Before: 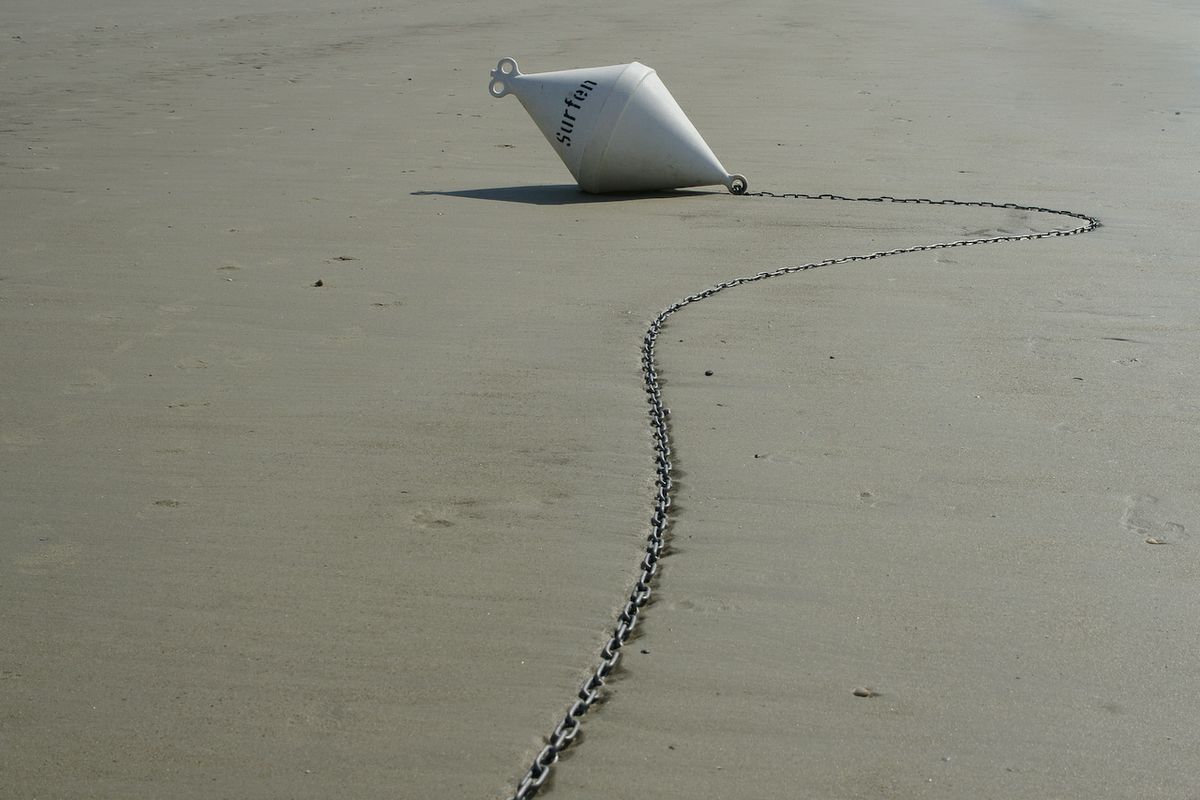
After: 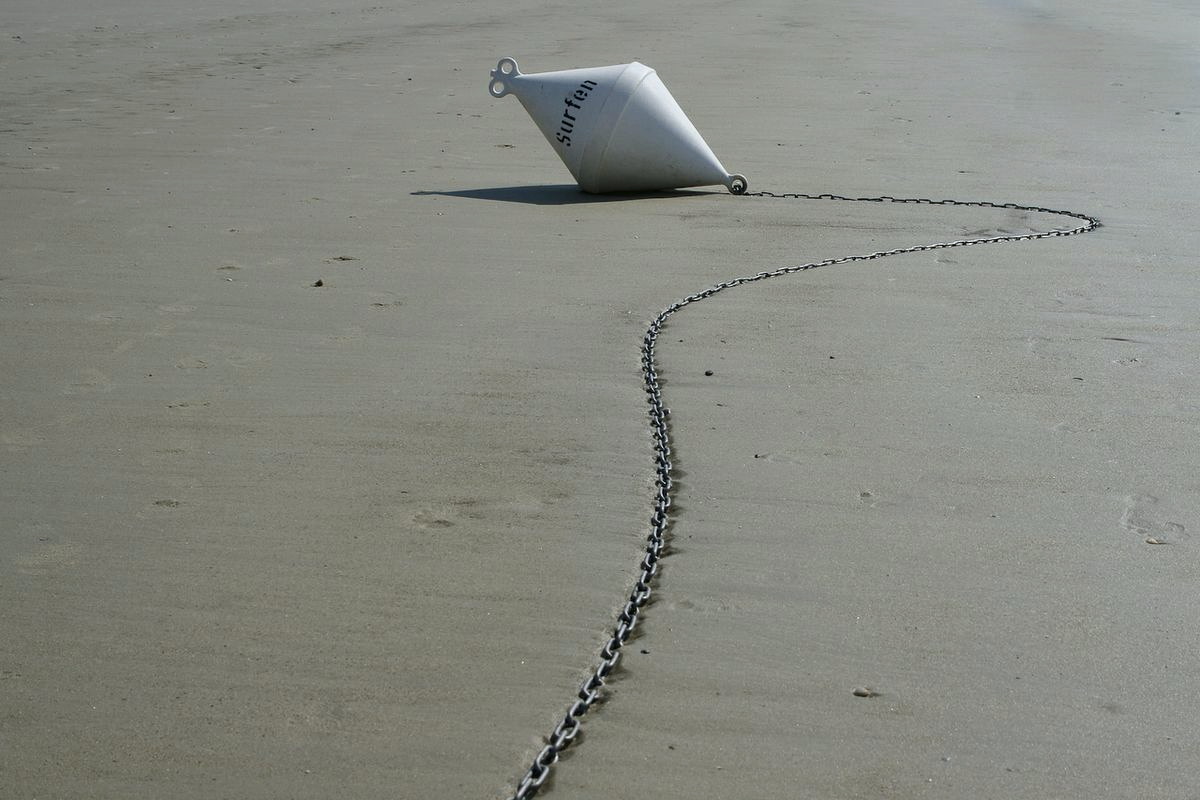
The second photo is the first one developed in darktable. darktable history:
white balance: red 0.983, blue 1.036
local contrast: mode bilateral grid, contrast 20, coarseness 50, detail 120%, midtone range 0.2
